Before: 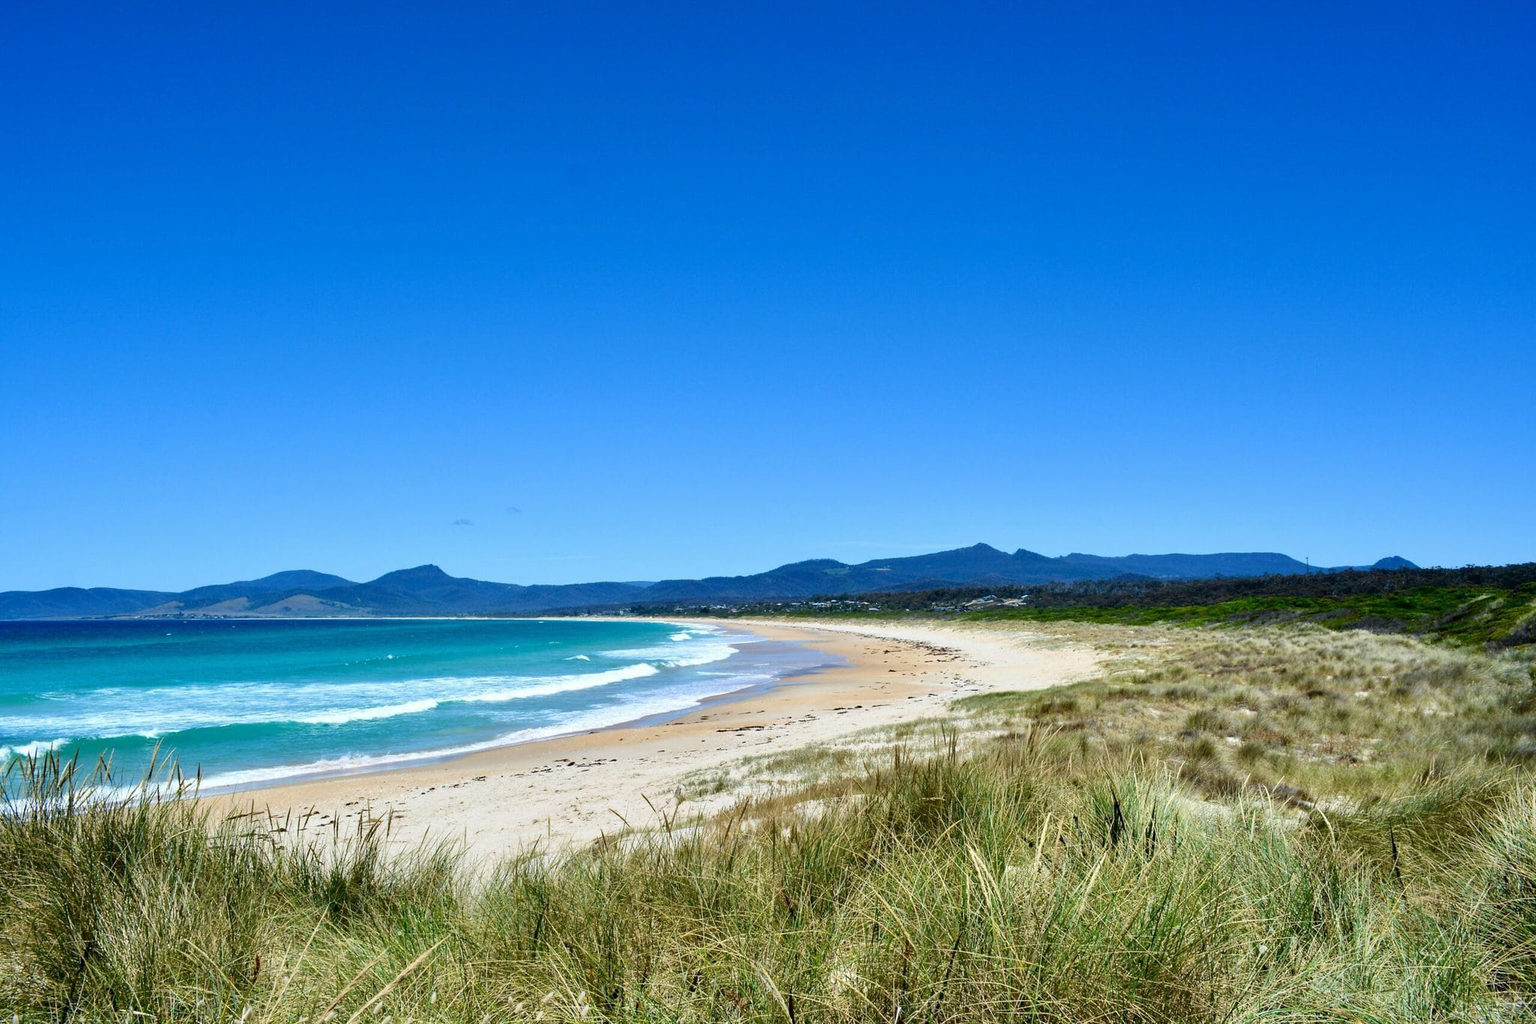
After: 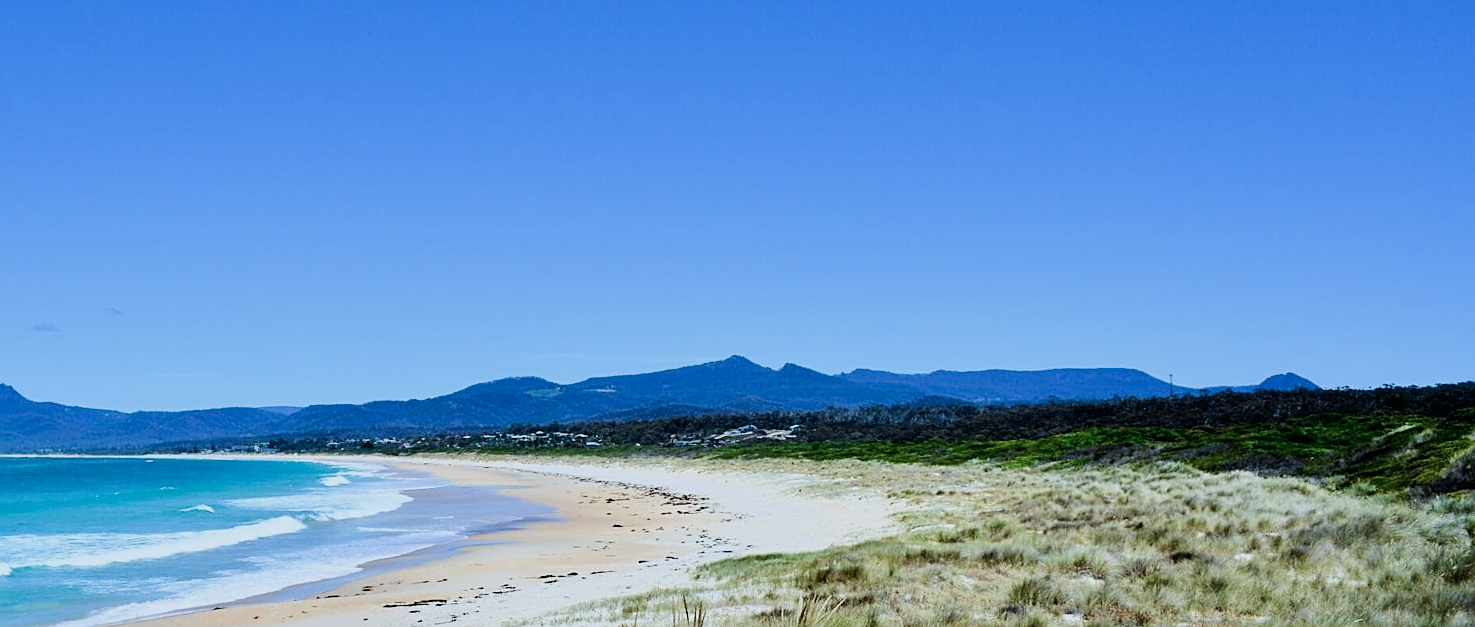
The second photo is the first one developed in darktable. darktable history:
exposure: exposure 0.127 EV, compensate highlight preservation false
crop and rotate: left 27.938%, top 27.046%, bottom 27.046%
color calibration: x 0.37, y 0.377, temperature 4289.93 K
filmic rgb: black relative exposure -7.65 EV, white relative exposure 4.56 EV, hardness 3.61
sharpen: on, module defaults
tone equalizer: -8 EV -0.417 EV, -7 EV -0.389 EV, -6 EV -0.333 EV, -5 EV -0.222 EV, -3 EV 0.222 EV, -2 EV 0.333 EV, -1 EV 0.389 EV, +0 EV 0.417 EV, edges refinement/feathering 500, mask exposure compensation -1.57 EV, preserve details no
